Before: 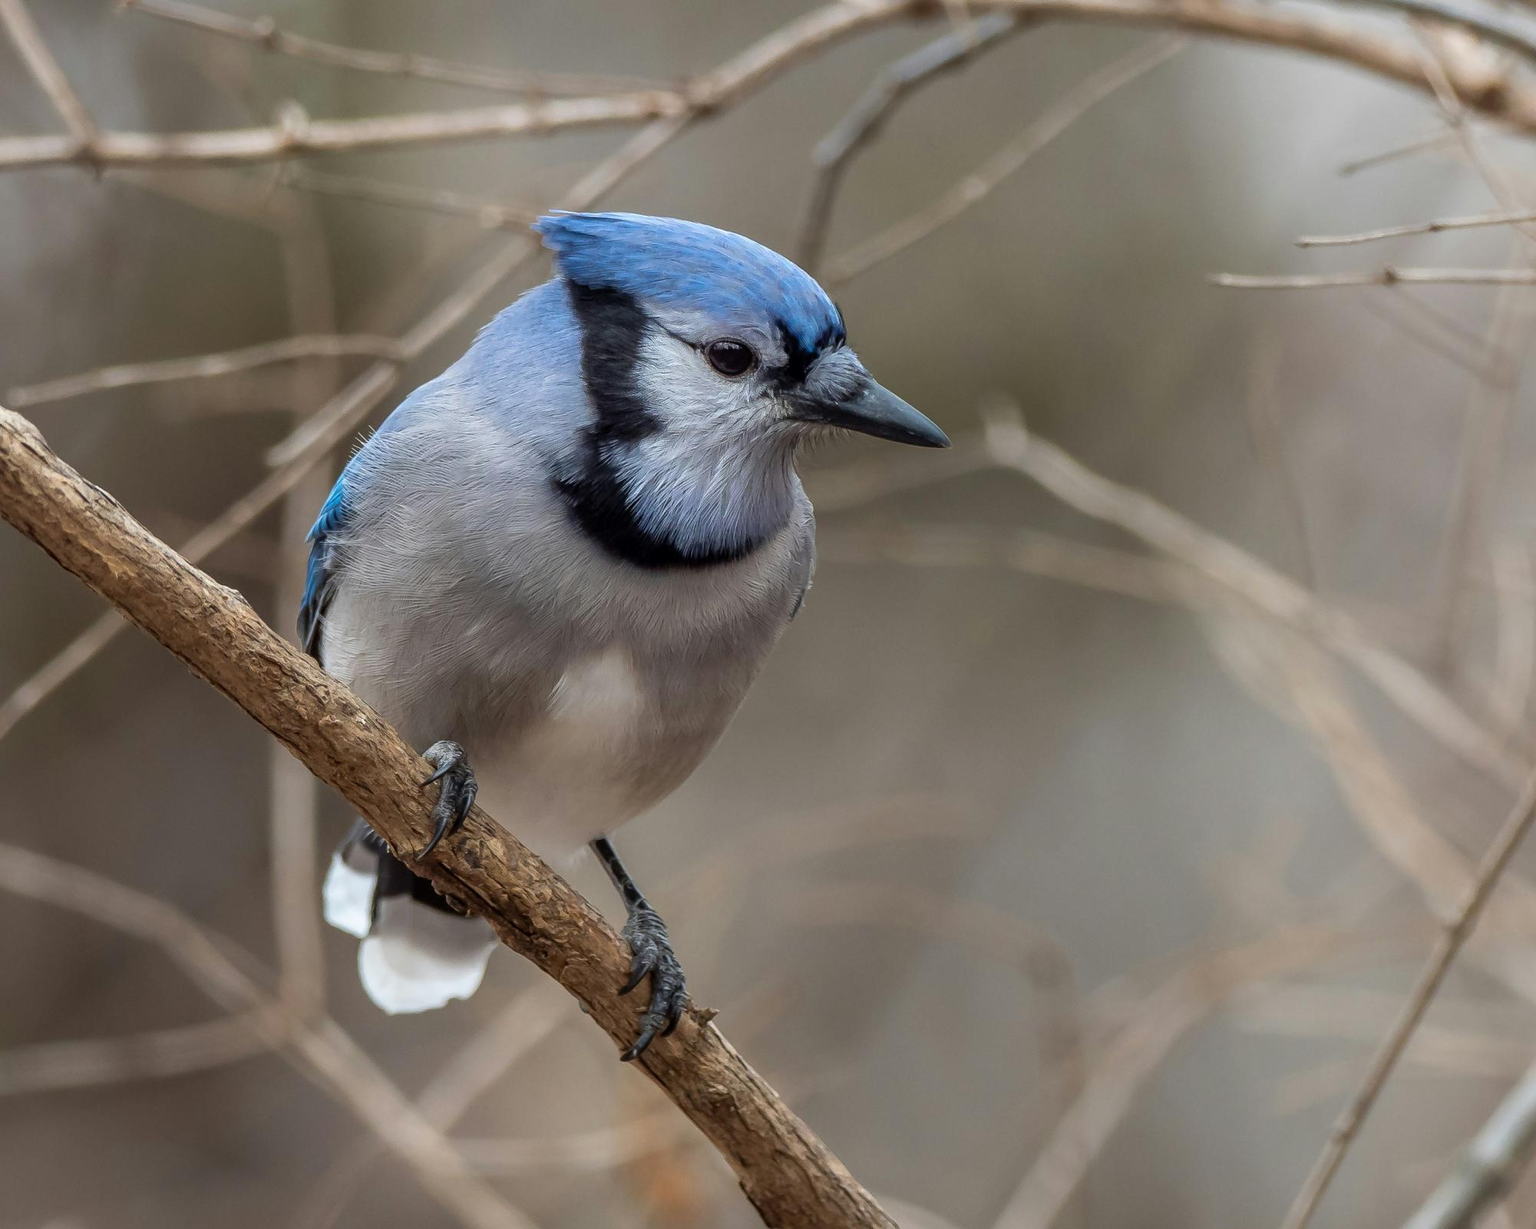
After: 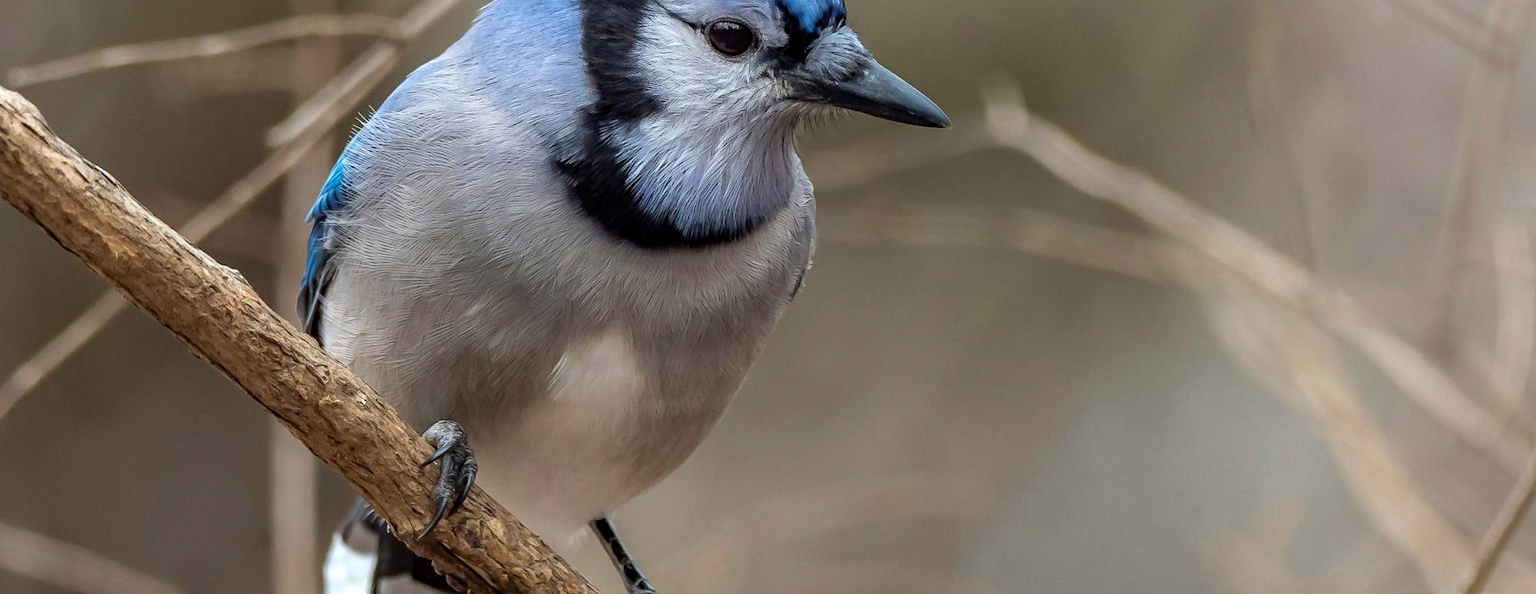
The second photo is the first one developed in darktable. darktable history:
crop and rotate: top 26.056%, bottom 25.543%
haze removal: on, module defaults
levels: mode automatic, black 0.023%, white 99.97%, levels [0.062, 0.494, 0.925]
